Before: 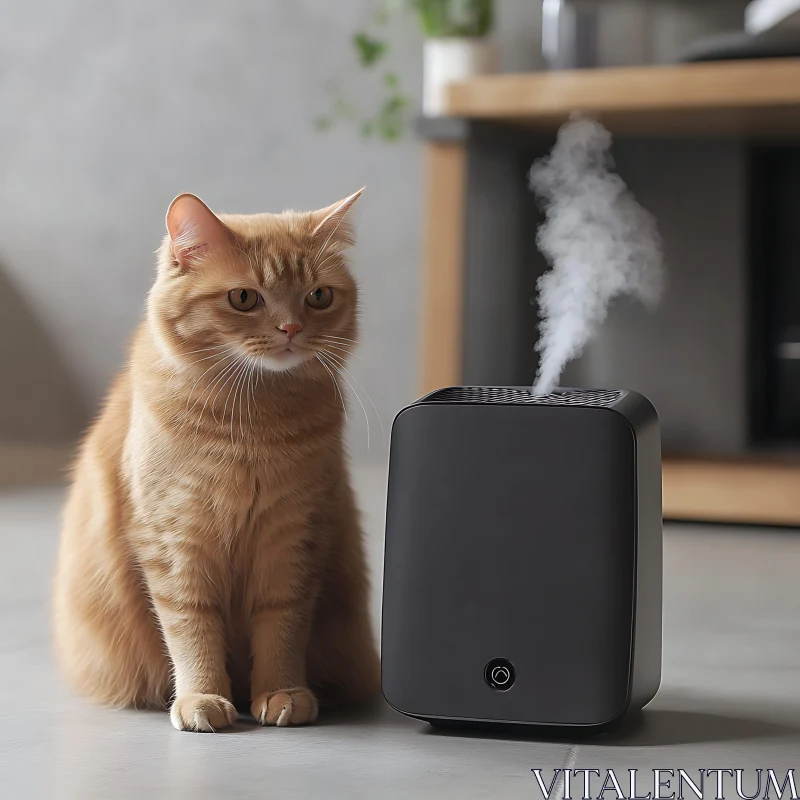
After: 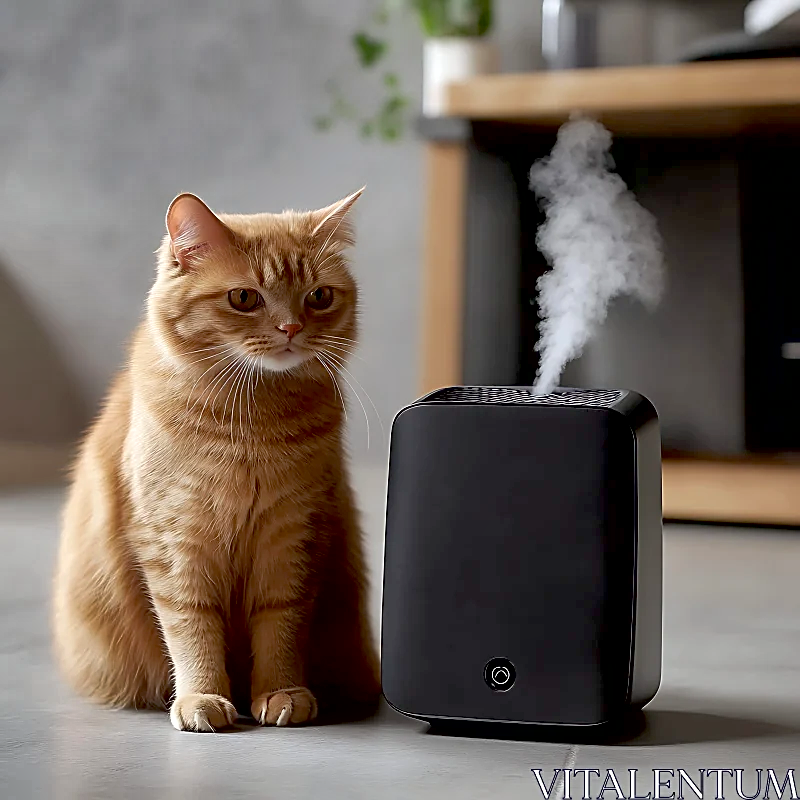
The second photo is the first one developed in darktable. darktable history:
exposure: black level correction 0.024, exposure 0.186 EV, compensate highlight preservation false
shadows and highlights: shadows 19.66, highlights -85.03, soften with gaussian
sharpen: on, module defaults
